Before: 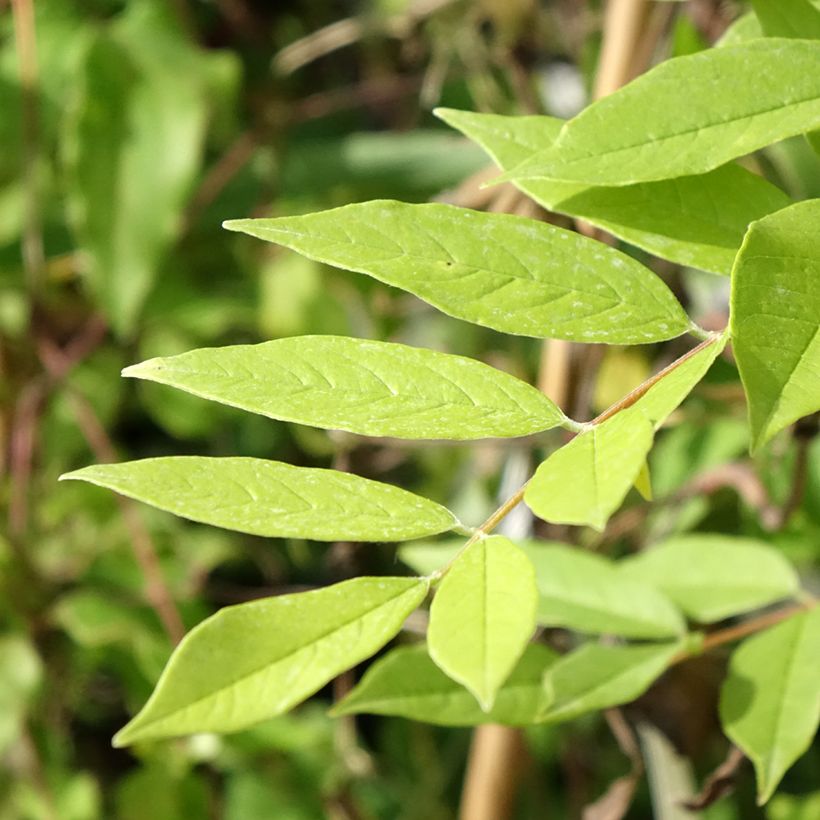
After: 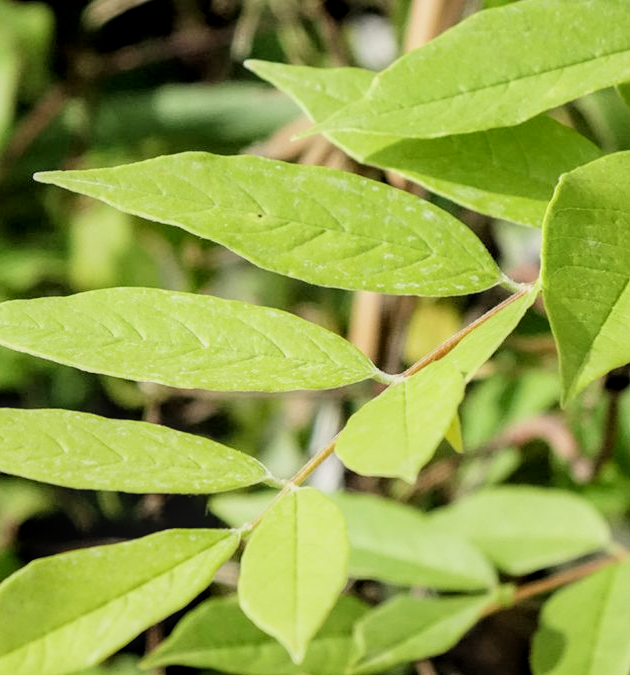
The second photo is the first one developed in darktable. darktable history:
local contrast: detail 130%
crop: left 23.075%, top 5.89%, bottom 11.74%
filmic rgb: black relative exposure -5.01 EV, white relative exposure 3.96 EV, hardness 2.9, contrast 1.296, highlights saturation mix -9.57%
